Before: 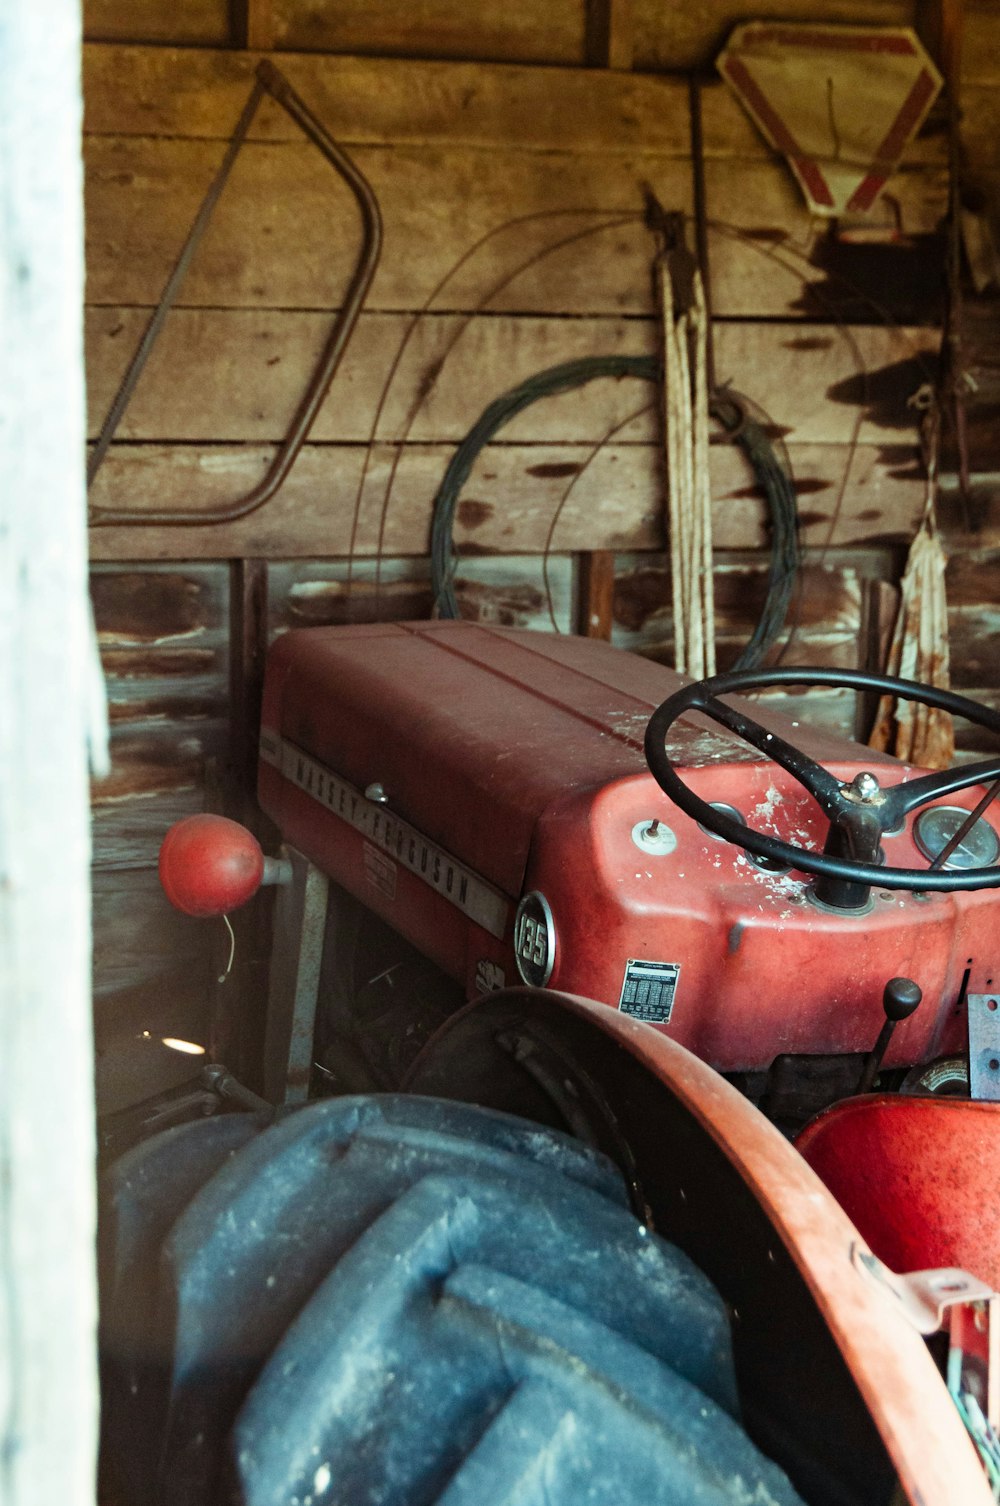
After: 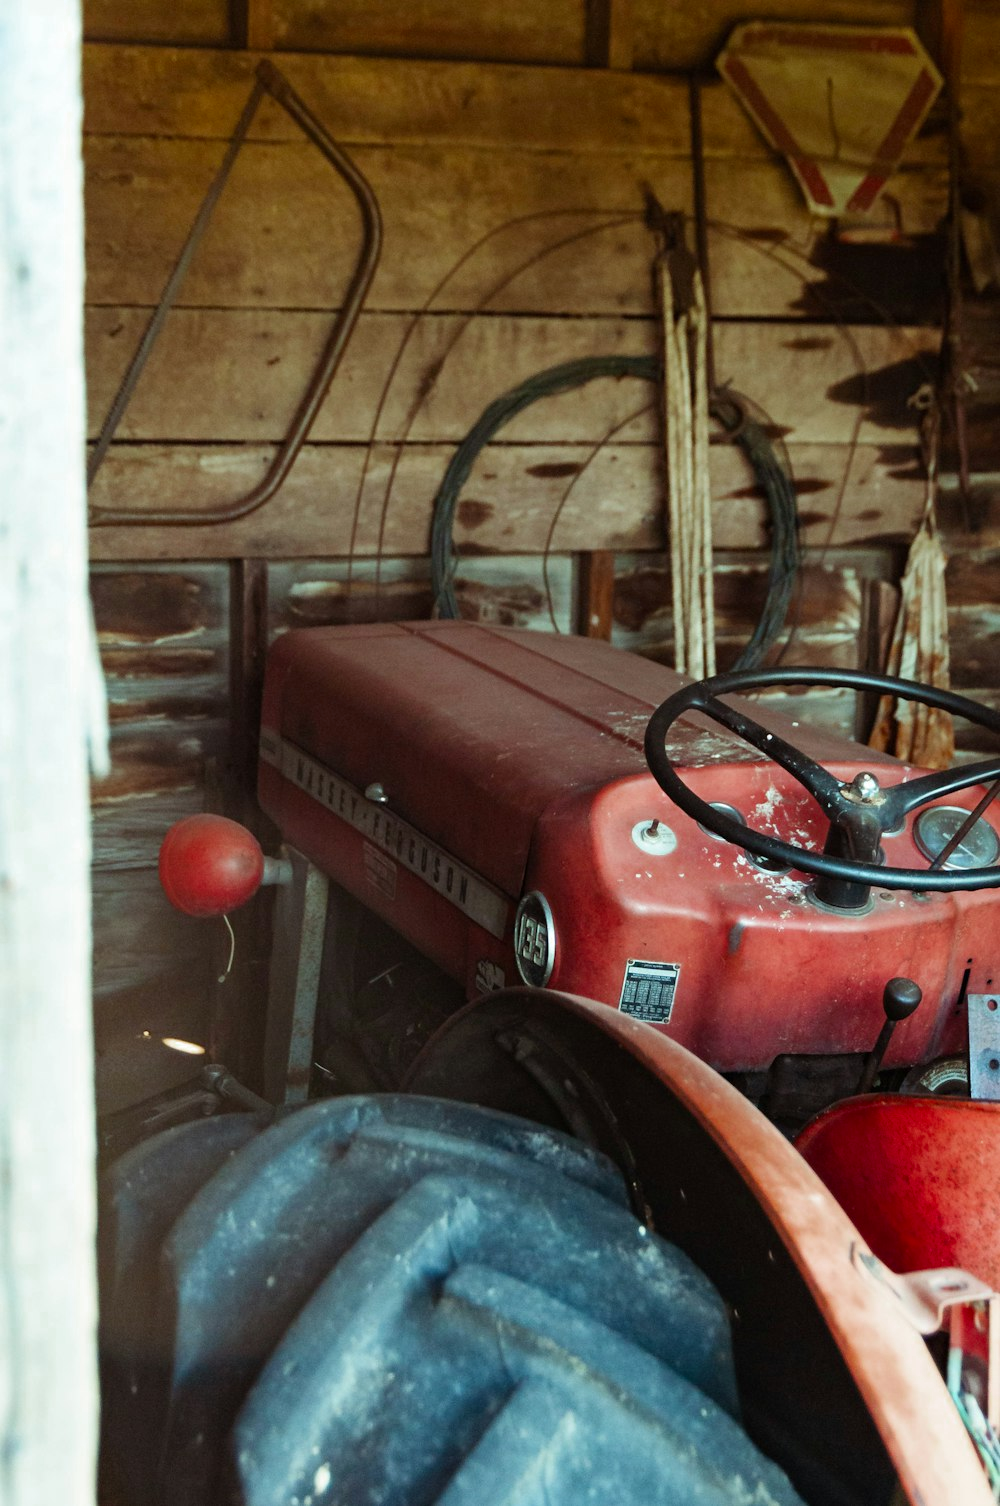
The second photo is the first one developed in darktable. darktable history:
tone equalizer: on, module defaults
color zones: curves: ch0 [(0.27, 0.396) (0.563, 0.504) (0.75, 0.5) (0.787, 0.307)]
